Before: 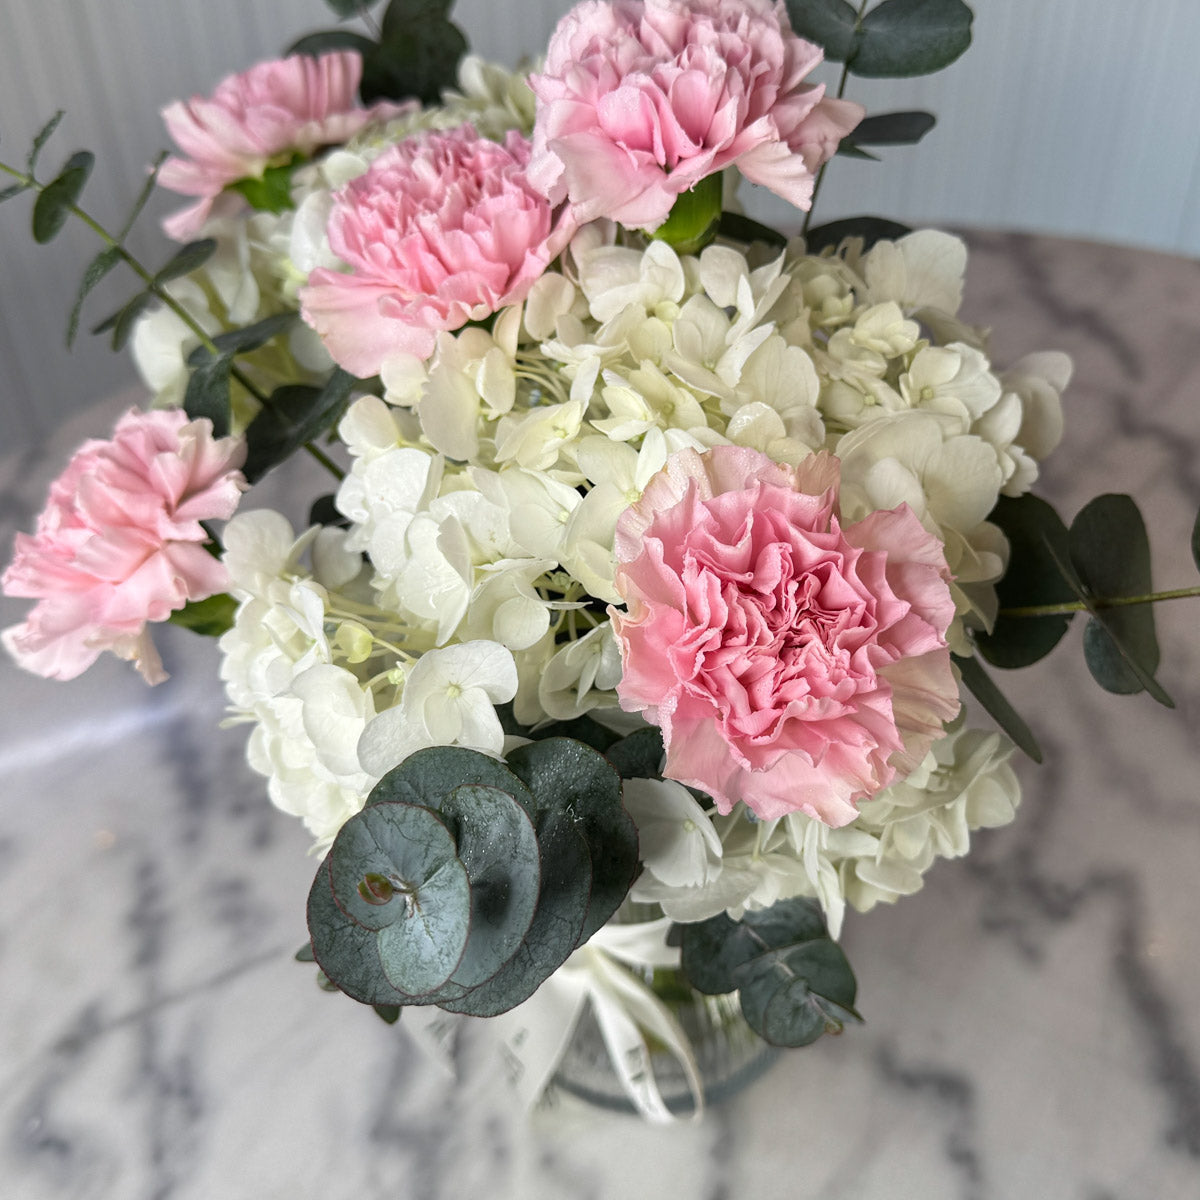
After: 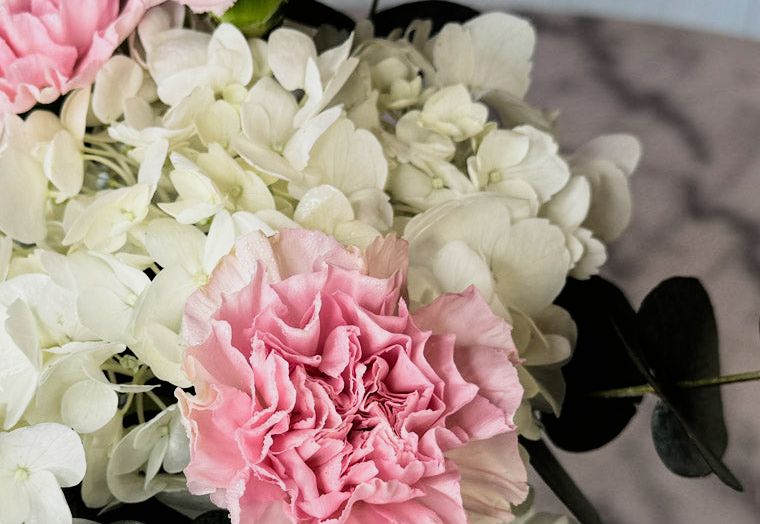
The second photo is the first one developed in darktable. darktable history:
crop: left 36.045%, top 18.105%, right 0.621%, bottom 38.161%
filmic rgb: black relative exposure -5.04 EV, white relative exposure 3.5 EV, hardness 3.17, contrast 1.388, highlights saturation mix -49.69%
color zones: curves: ch0 [(0.11, 0.396) (0.195, 0.36) (0.25, 0.5) (0.303, 0.412) (0.357, 0.544) (0.75, 0.5) (0.967, 0.328)]; ch1 [(0, 0.468) (0.112, 0.512) (0.202, 0.6) (0.25, 0.5) (0.307, 0.352) (0.357, 0.544) (0.75, 0.5) (0.963, 0.524)], mix -94.38%
